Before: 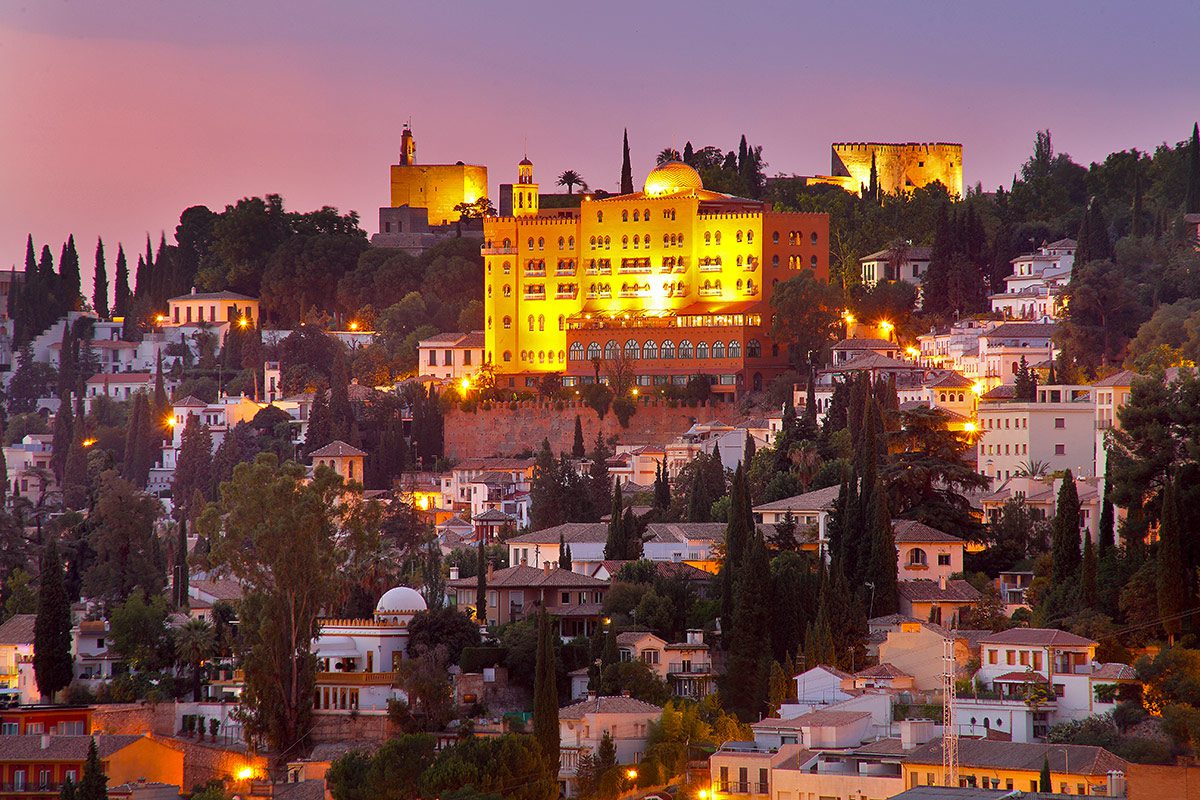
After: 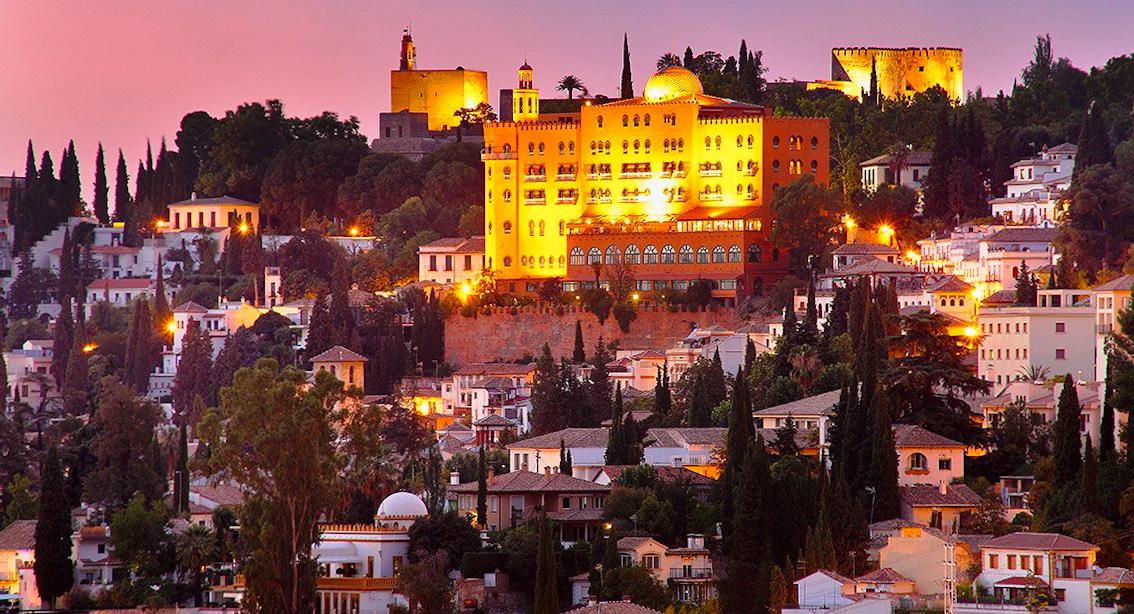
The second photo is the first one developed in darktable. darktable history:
tone curve: curves: ch0 [(0, 0) (0.105, 0.068) (0.195, 0.162) (0.283, 0.283) (0.384, 0.404) (0.485, 0.531) (0.638, 0.681) (0.795, 0.879) (1, 0.977)]; ch1 [(0, 0) (0.161, 0.092) (0.35, 0.33) (0.379, 0.401) (0.456, 0.469) (0.498, 0.506) (0.521, 0.549) (0.58, 0.624) (0.635, 0.671) (1, 1)]; ch2 [(0, 0) (0.371, 0.362) (0.437, 0.437) (0.483, 0.484) (0.53, 0.515) (0.56, 0.58) (0.622, 0.606) (1, 1)], preserve colors none
crop and rotate: angle 0.066°, top 11.996%, right 5.5%, bottom 11.334%
